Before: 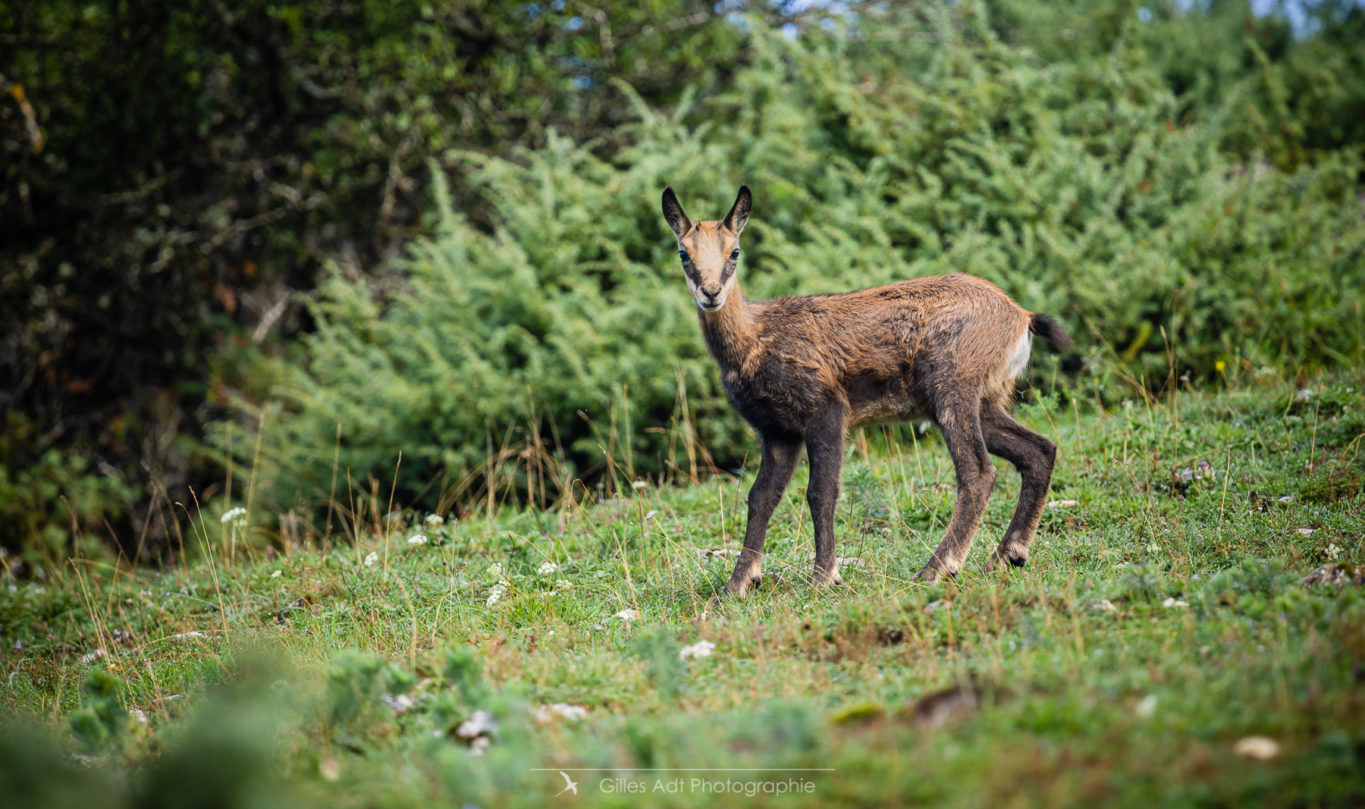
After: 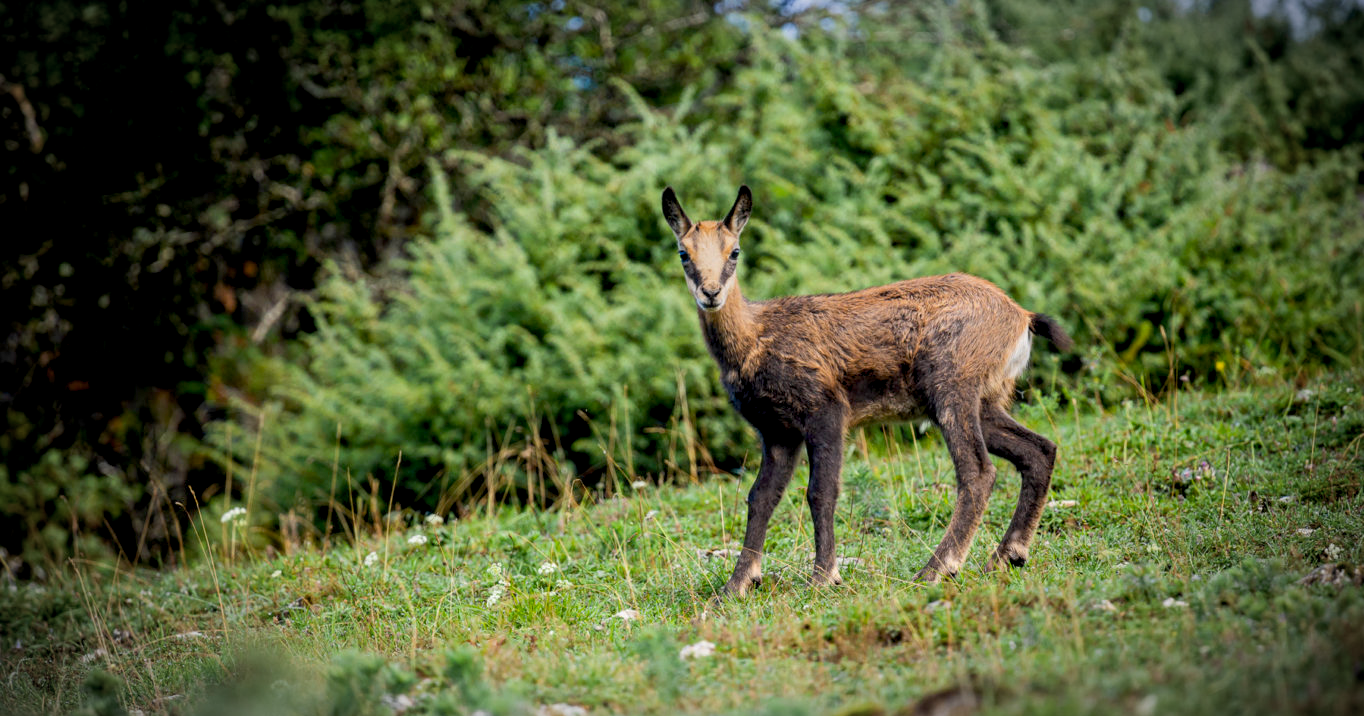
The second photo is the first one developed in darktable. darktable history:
crop and rotate: top 0%, bottom 11.491%
vignetting: automatic ratio true, unbound false
color balance rgb: global offset › luminance -0.976%, perceptual saturation grading › global saturation -0.018%, global vibrance 25.368%
